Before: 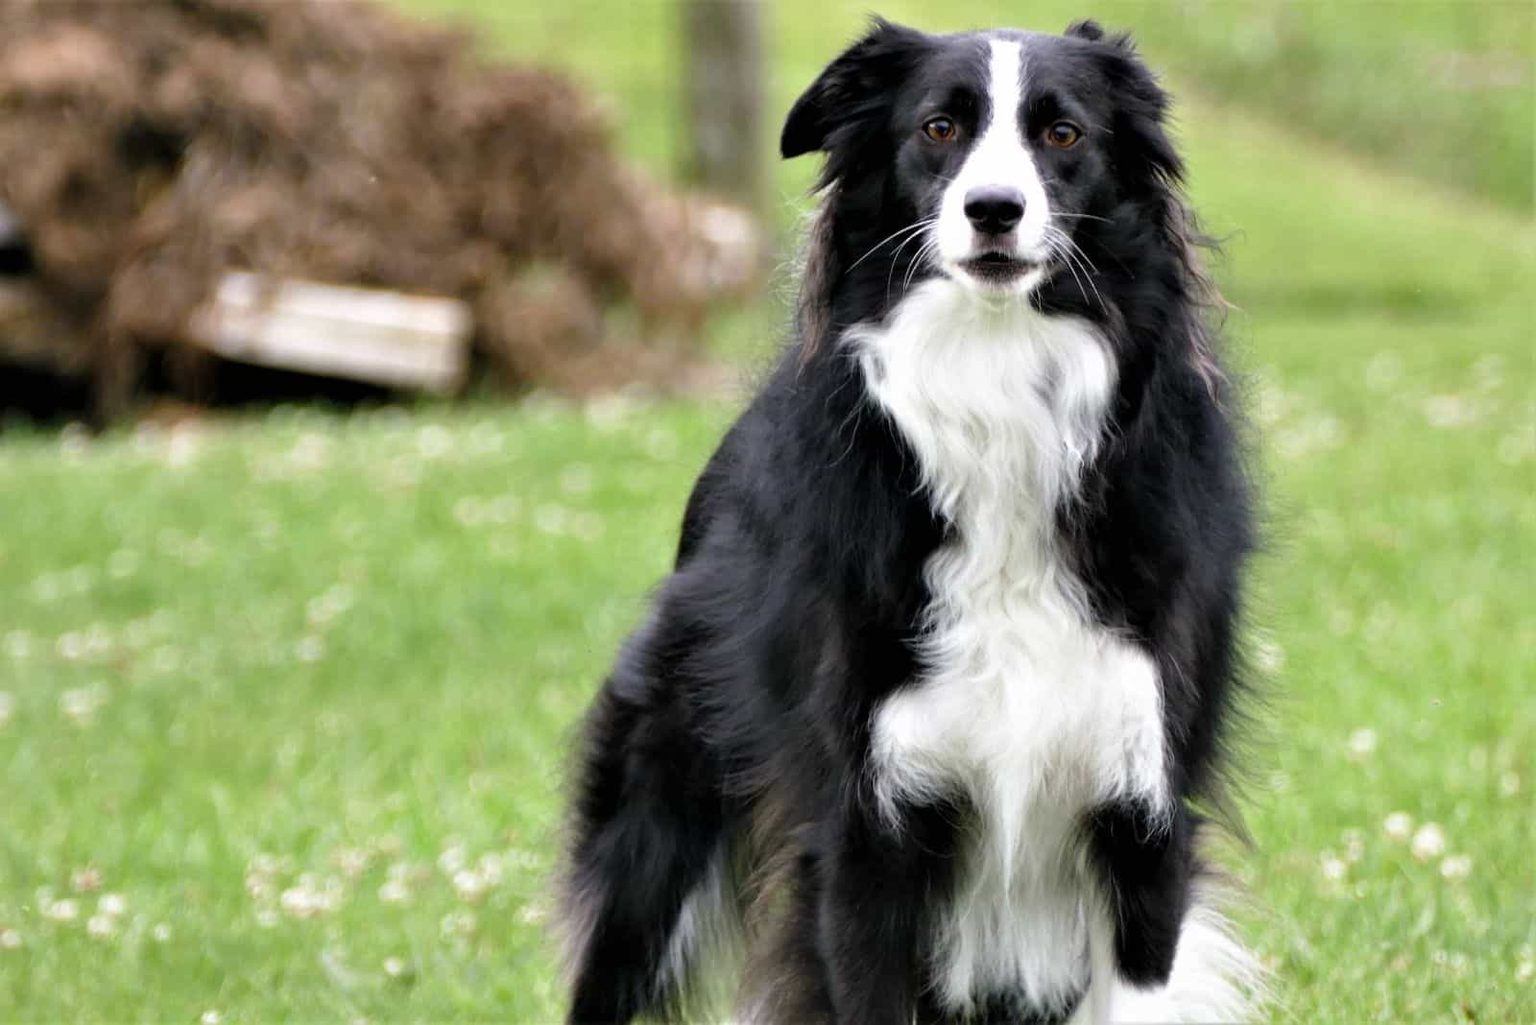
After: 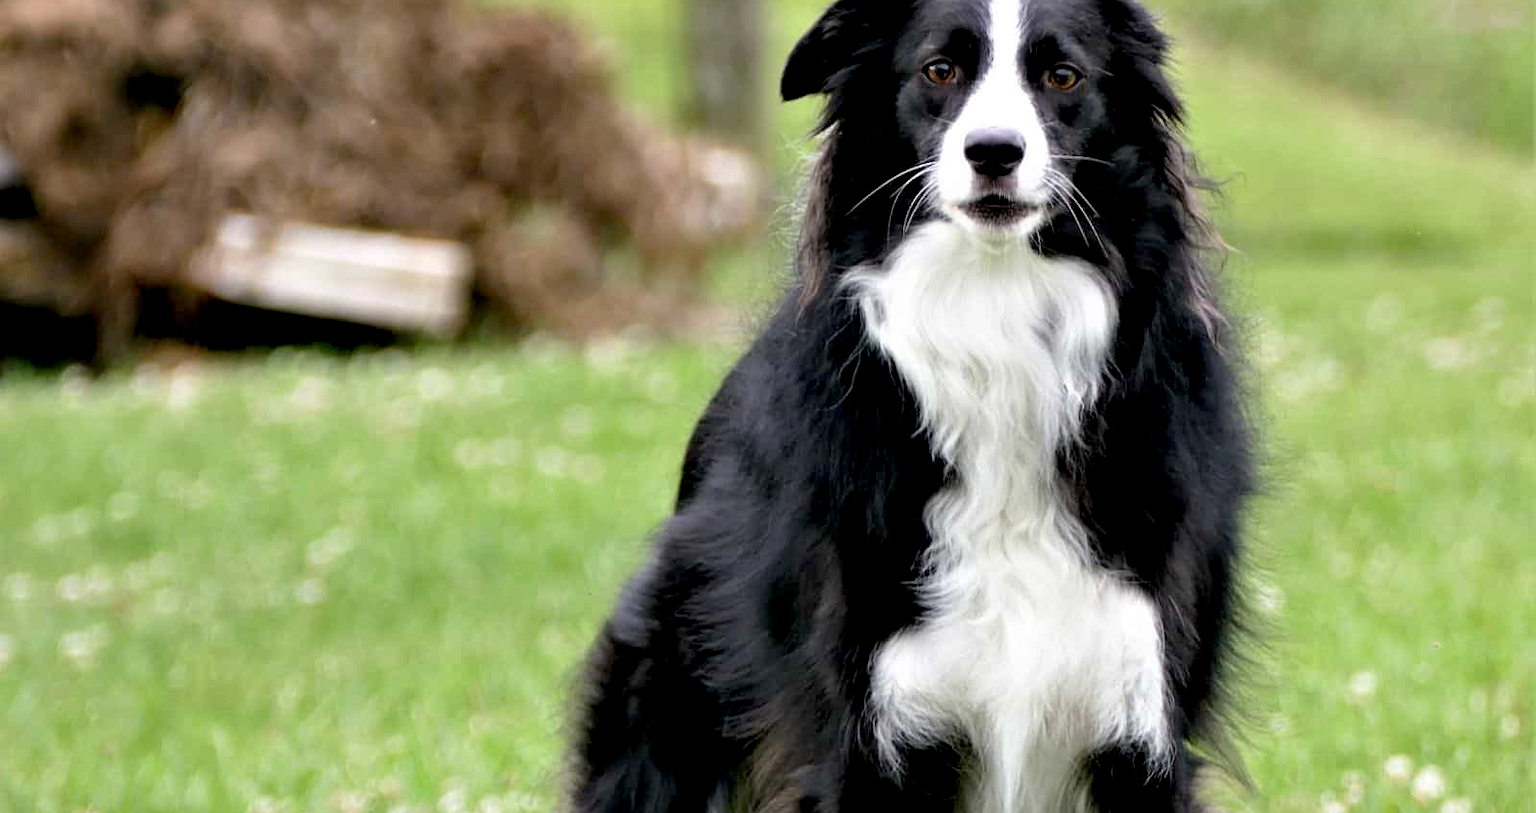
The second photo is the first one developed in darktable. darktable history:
sharpen: amount 0.2
crop and rotate: top 5.667%, bottom 14.937%
exposure: black level correction 0.009, exposure 0.014 EV, compensate highlight preservation false
